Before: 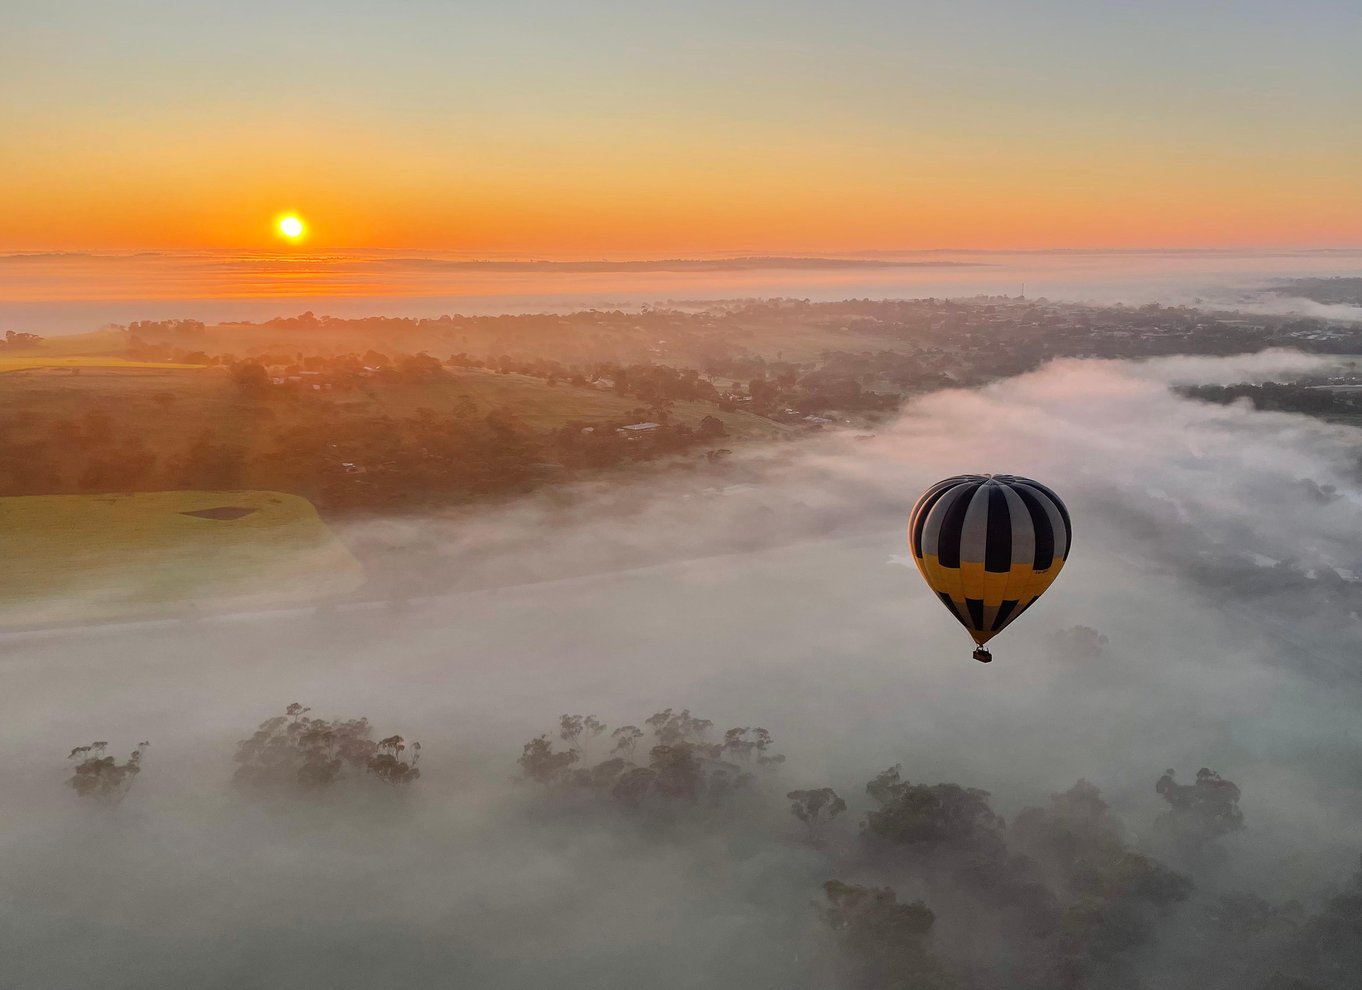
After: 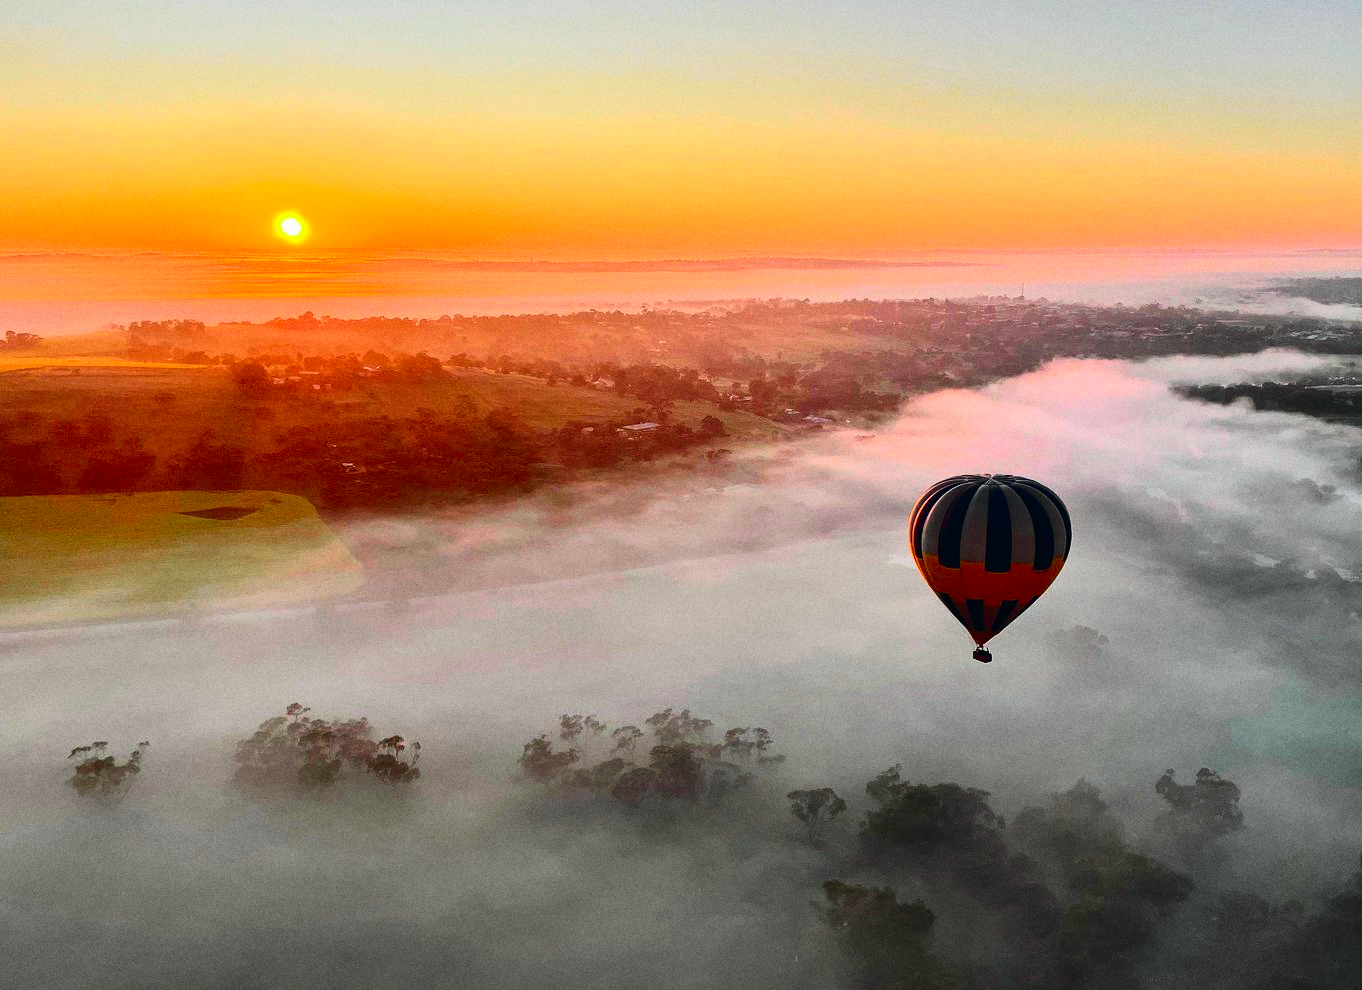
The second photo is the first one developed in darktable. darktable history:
contrast brightness saturation: contrast 0.21, brightness -0.11, saturation 0.21
grain: on, module defaults
color balance rgb: shadows lift › chroma 3.88%, shadows lift › hue 88.52°, power › hue 214.65°, global offset › chroma 0.1%, global offset › hue 252.4°, contrast 4.45%
tone curve: curves: ch0 [(0, 0.012) (0.144, 0.137) (0.326, 0.386) (0.489, 0.573) (0.656, 0.763) (0.849, 0.902) (1, 0.974)]; ch1 [(0, 0) (0.366, 0.367) (0.475, 0.453) (0.494, 0.493) (0.504, 0.497) (0.544, 0.579) (0.562, 0.619) (0.622, 0.694) (1, 1)]; ch2 [(0, 0) (0.333, 0.346) (0.375, 0.375) (0.424, 0.43) (0.476, 0.492) (0.502, 0.503) (0.533, 0.541) (0.572, 0.615) (0.605, 0.656) (0.641, 0.709) (1, 1)], color space Lab, independent channels, preserve colors none
tone equalizer: on, module defaults
bloom: size 9%, threshold 100%, strength 7%
